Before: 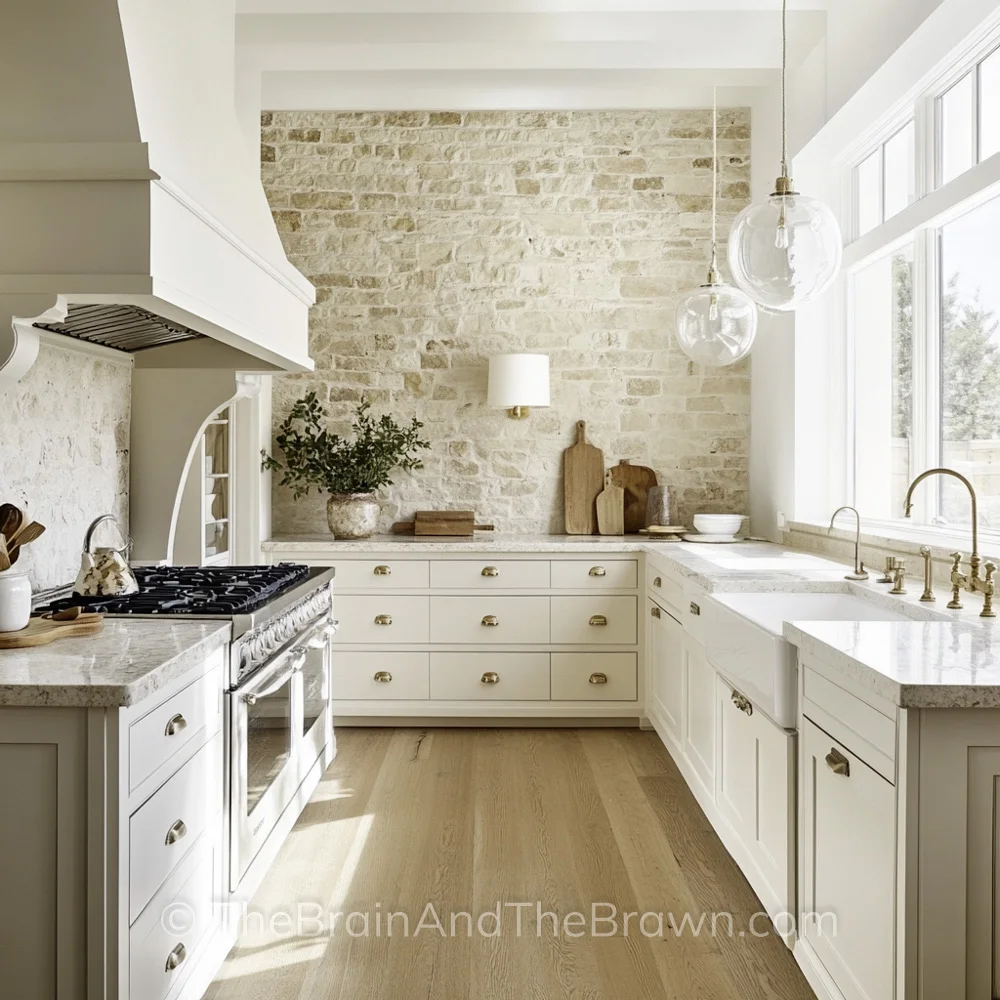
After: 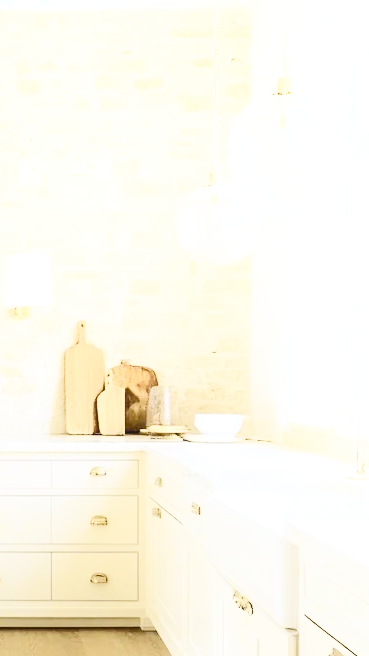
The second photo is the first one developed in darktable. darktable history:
exposure: black level correction 0, exposure 0.5 EV, compensate highlight preservation false
tone curve: curves: ch0 [(0, 0.028) (0.037, 0.05) (0.123, 0.114) (0.19, 0.176) (0.269, 0.27) (0.48, 0.57) (0.595, 0.695) (0.718, 0.823) (0.855, 0.913) (1, 0.982)]; ch1 [(0, 0) (0.243, 0.245) (0.422, 0.415) (0.493, 0.495) (0.508, 0.506) (0.536, 0.538) (0.569, 0.58) (0.611, 0.644) (0.769, 0.807) (1, 1)]; ch2 [(0, 0) (0.249, 0.216) (0.349, 0.321) (0.424, 0.442) (0.476, 0.483) (0.498, 0.499) (0.517, 0.519) (0.532, 0.547) (0.569, 0.608) (0.614, 0.661) (0.706, 0.75) (0.808, 0.809) (0.991, 0.968)], color space Lab, independent channels, preserve colors none
white balance: red 0.983, blue 1.036
crop and rotate: left 49.936%, top 10.094%, right 13.136%, bottom 24.256%
shadows and highlights: highlights 70.7, soften with gaussian
